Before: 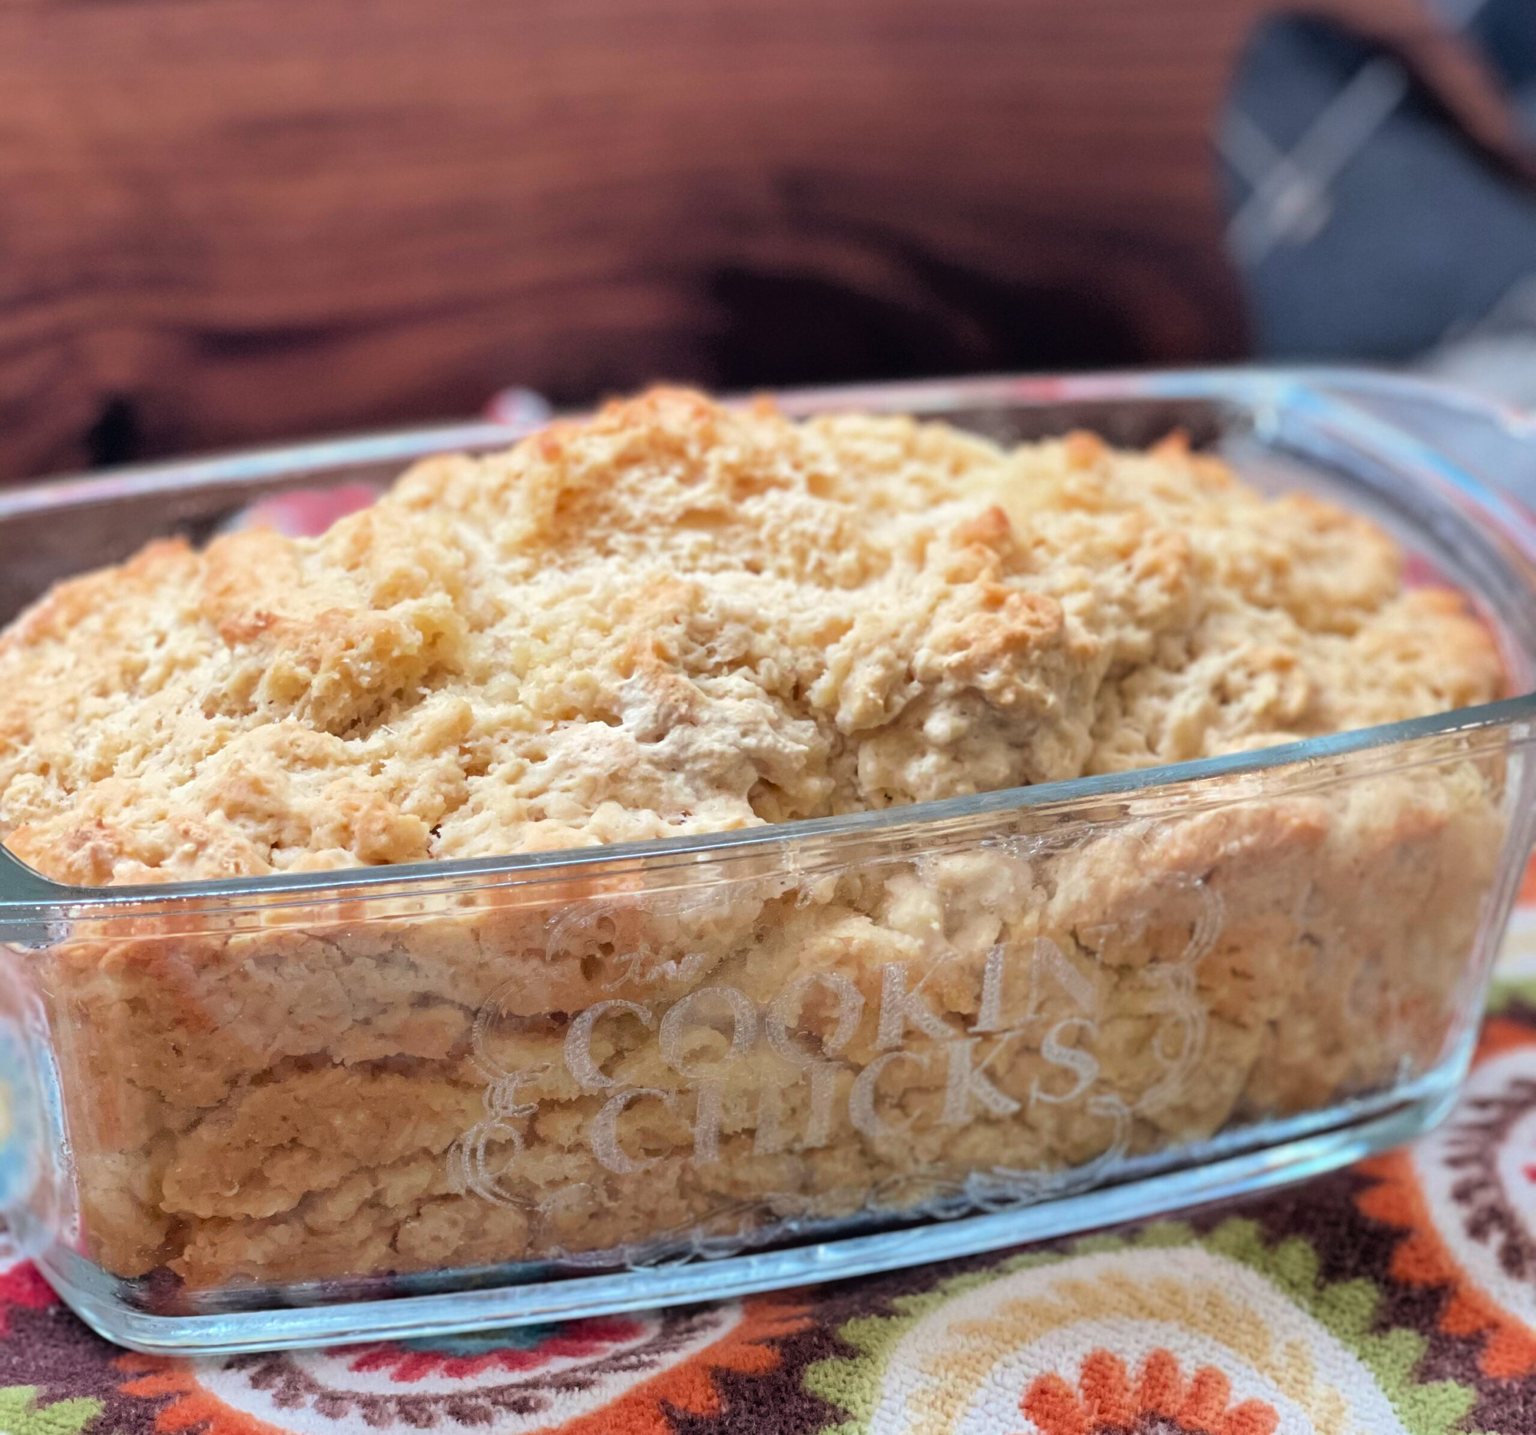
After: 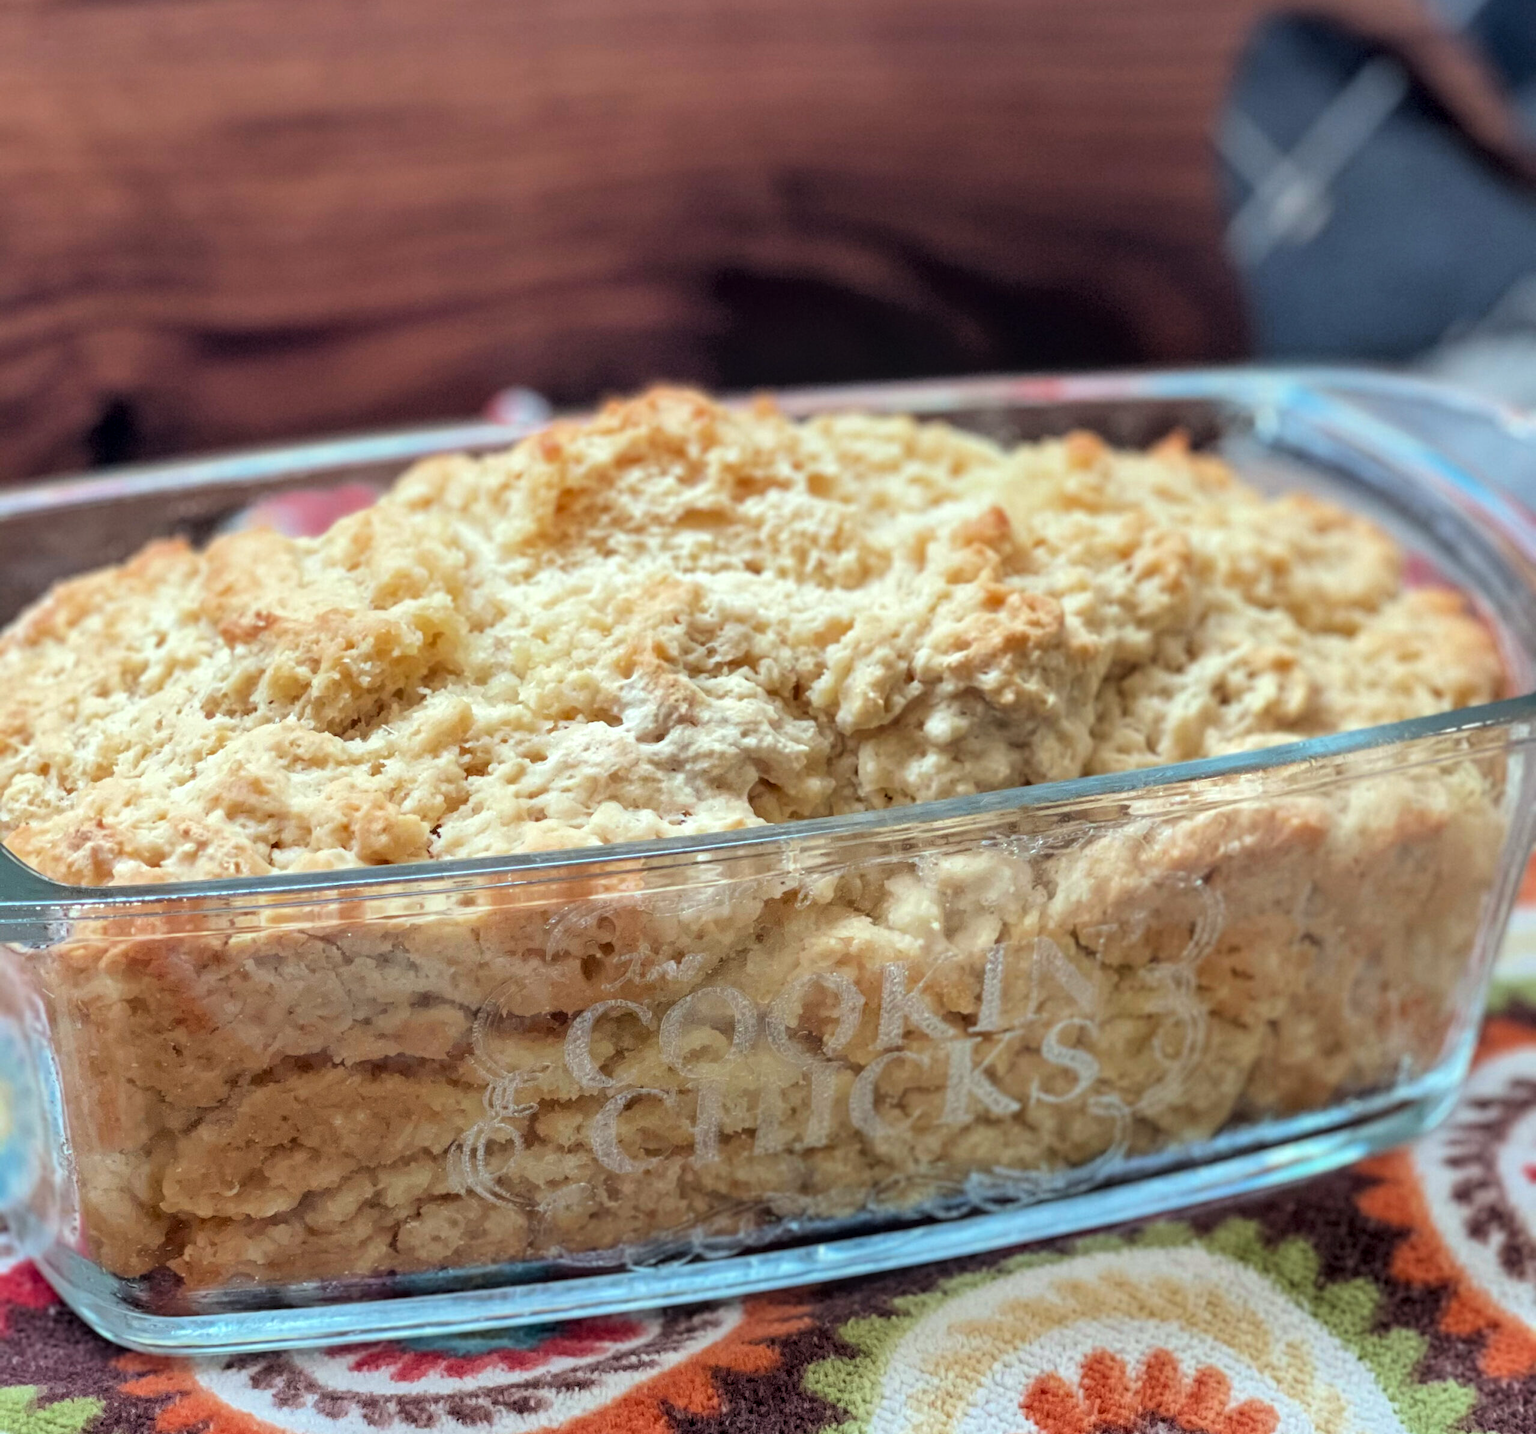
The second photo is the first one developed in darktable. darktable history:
local contrast: on, module defaults
color correction: highlights a* -6.69, highlights b* 0.49
